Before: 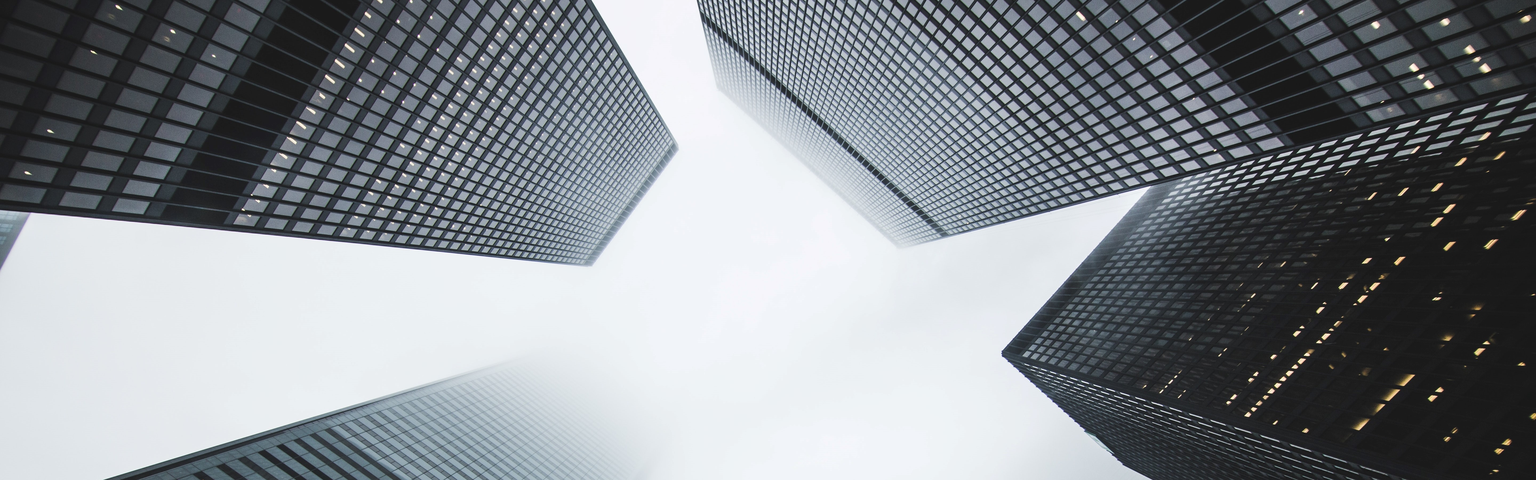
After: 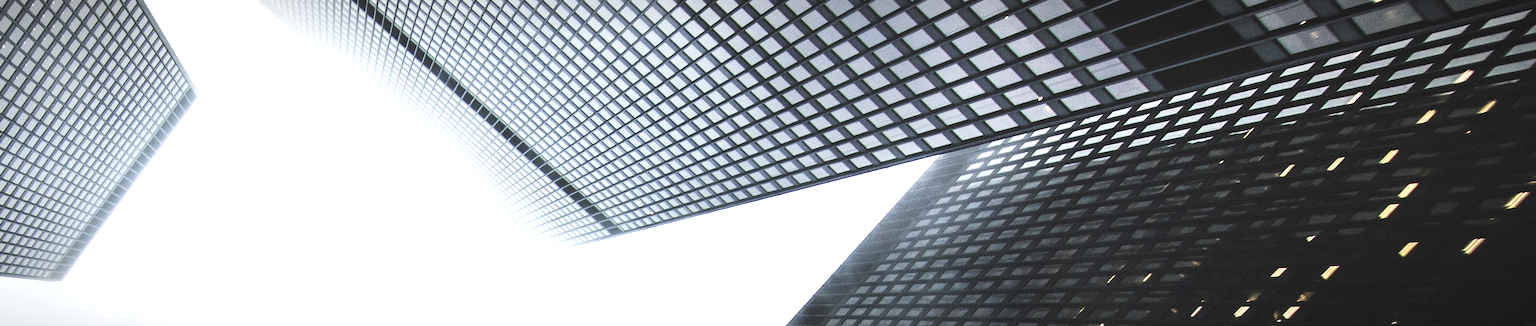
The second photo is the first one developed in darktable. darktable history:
crop: left 36.005%, top 18.293%, right 0.31%, bottom 38.444%
vignetting: fall-off radius 70%, automatic ratio true
exposure: black level correction 0, exposure 0.7 EV, compensate exposure bias true, compensate highlight preservation false
grain: coarseness 0.09 ISO, strength 40%
